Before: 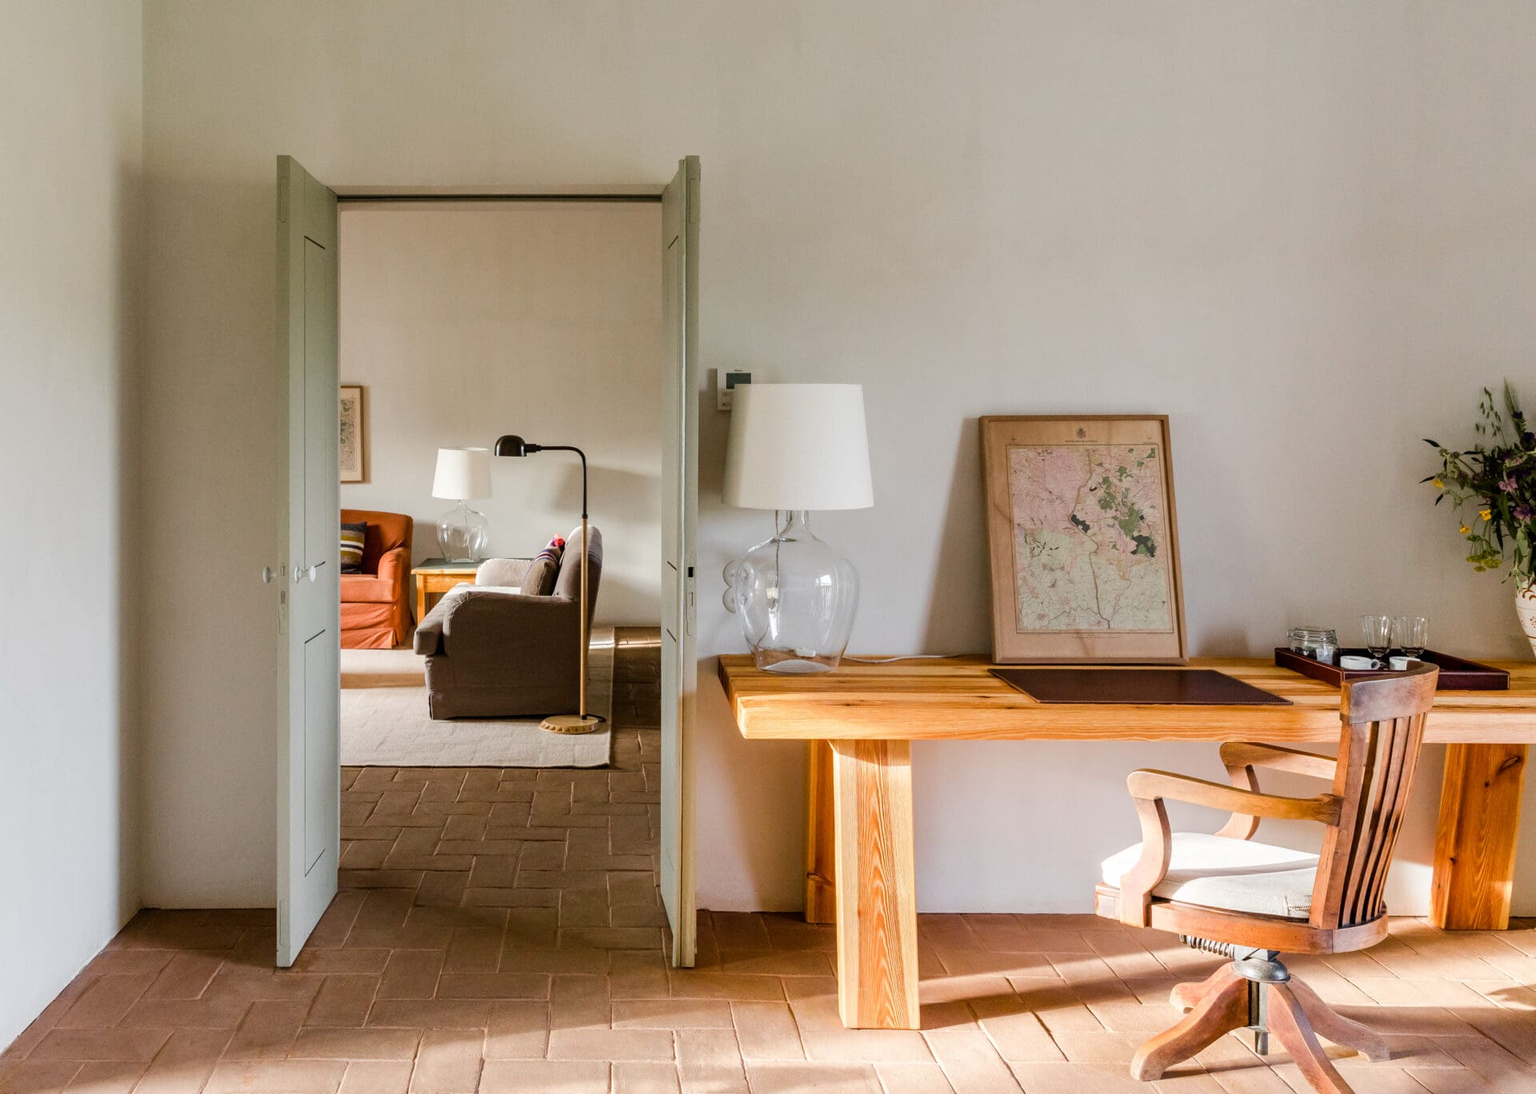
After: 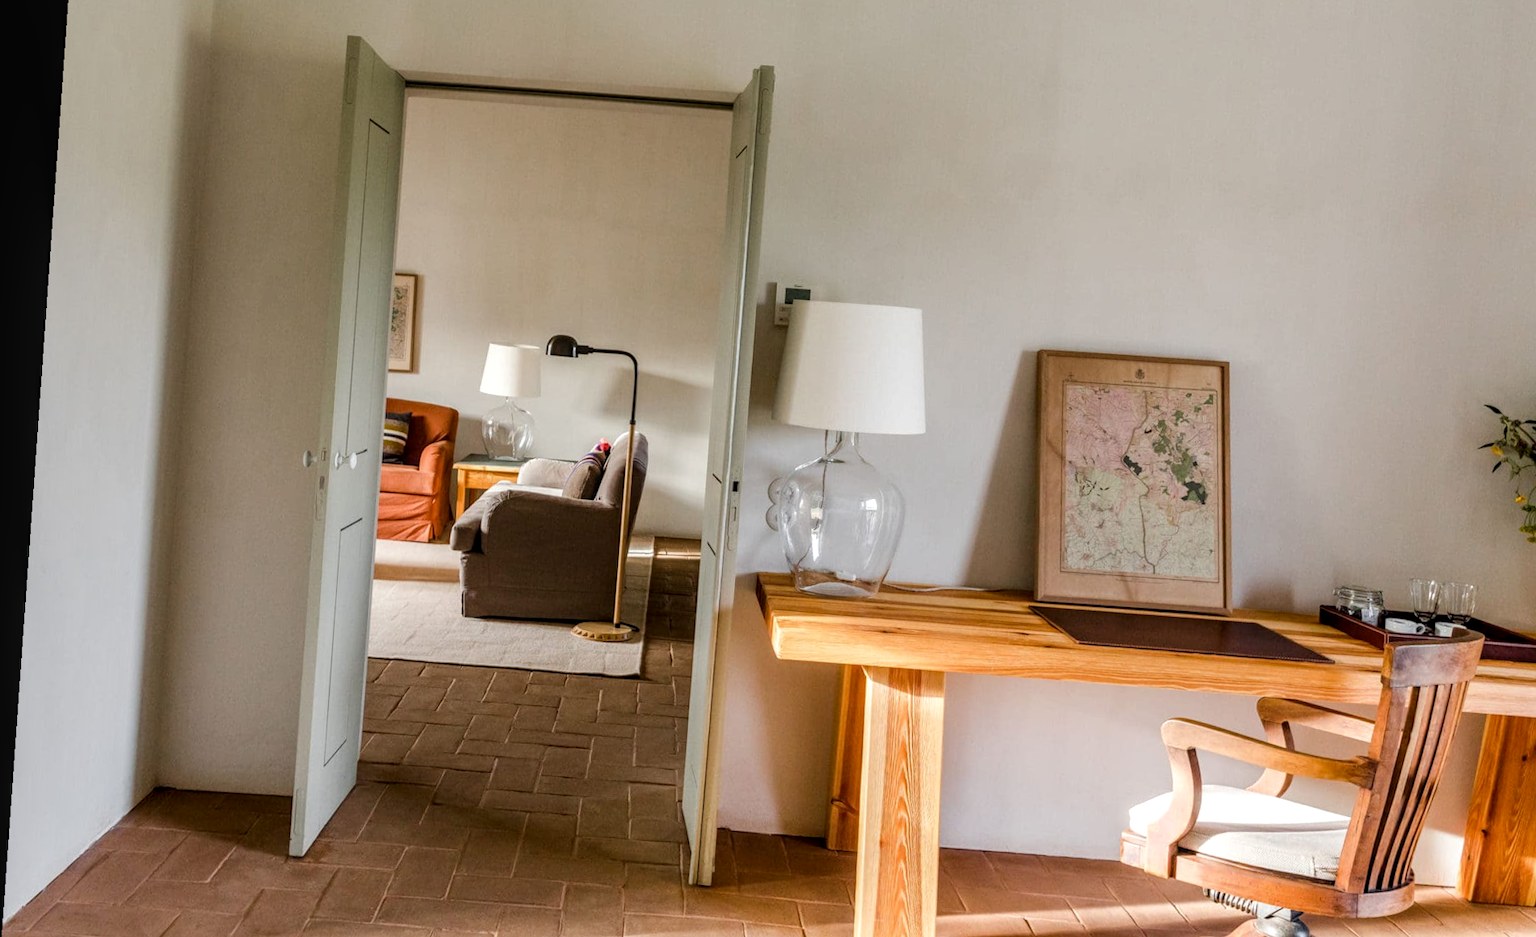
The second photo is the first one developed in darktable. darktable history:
rotate and perspective: rotation 4.1°, automatic cropping off
crop and rotate: angle 0.03°, top 11.643%, right 5.651%, bottom 11.189%
local contrast: on, module defaults
